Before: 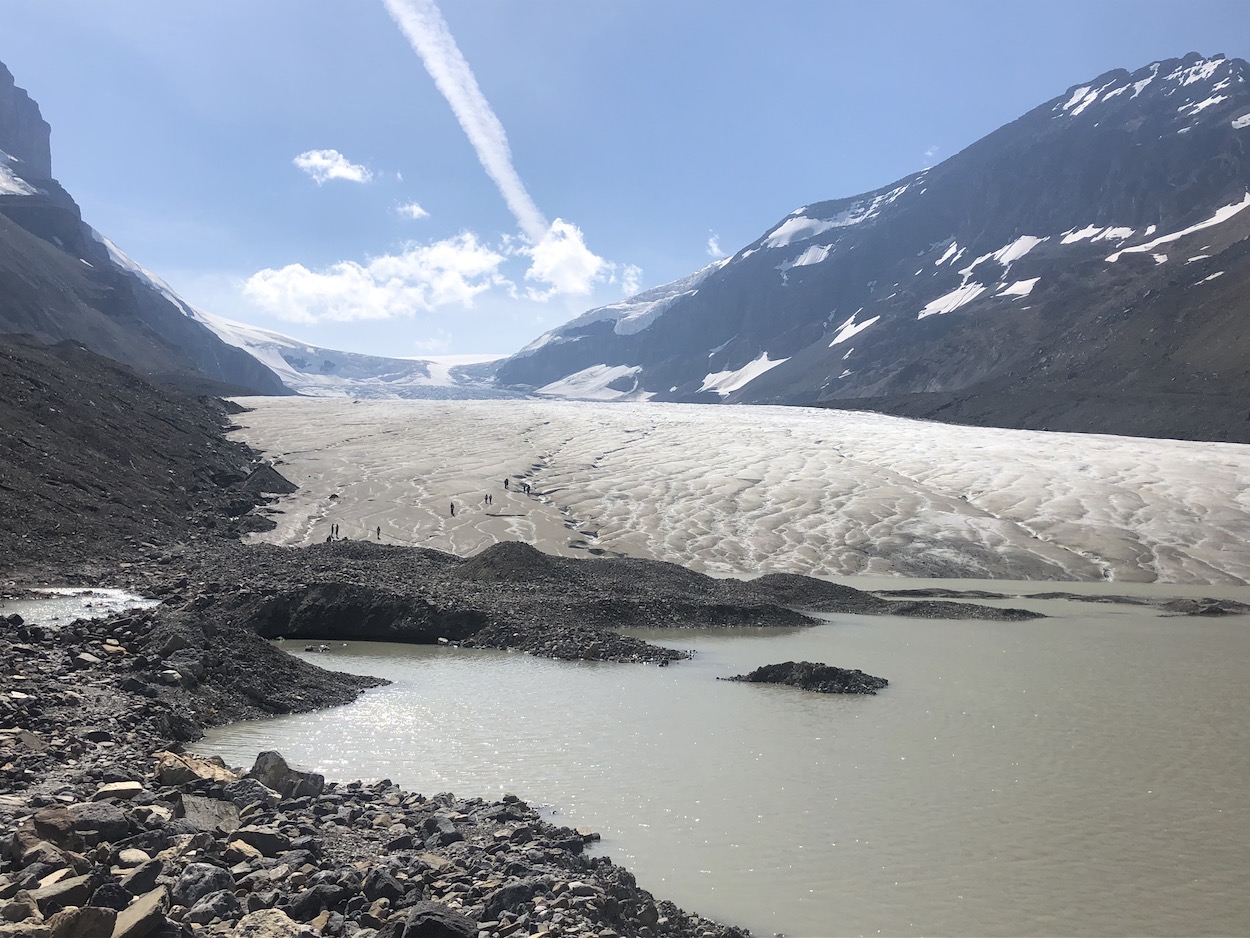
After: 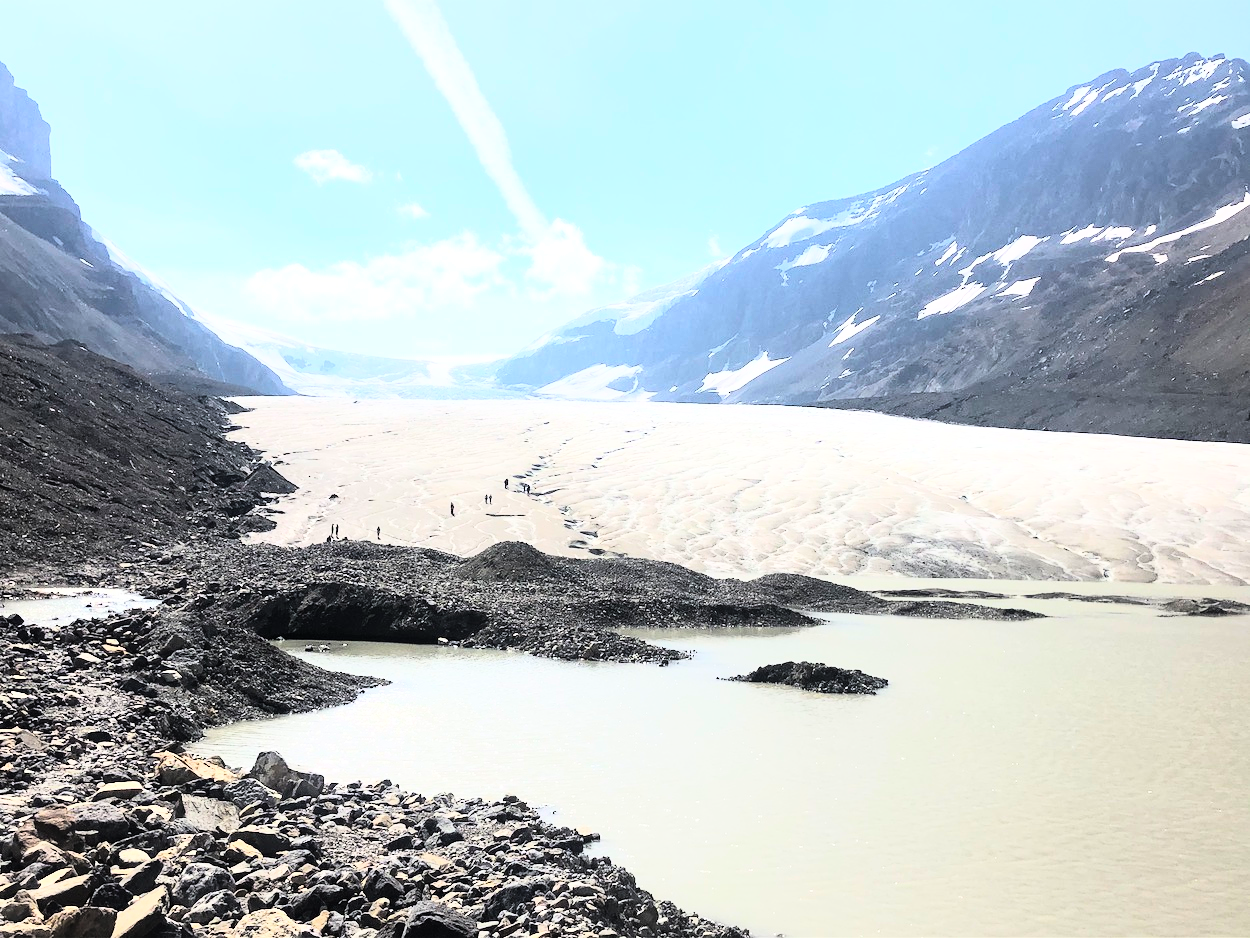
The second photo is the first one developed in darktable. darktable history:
exposure: exposure 0.2 EV, compensate highlight preservation false
rgb curve: curves: ch0 [(0, 0) (0.21, 0.15) (0.24, 0.21) (0.5, 0.75) (0.75, 0.96) (0.89, 0.99) (1, 1)]; ch1 [(0, 0.02) (0.21, 0.13) (0.25, 0.2) (0.5, 0.67) (0.75, 0.9) (0.89, 0.97) (1, 1)]; ch2 [(0, 0.02) (0.21, 0.13) (0.25, 0.2) (0.5, 0.67) (0.75, 0.9) (0.89, 0.97) (1, 1)], compensate middle gray true
